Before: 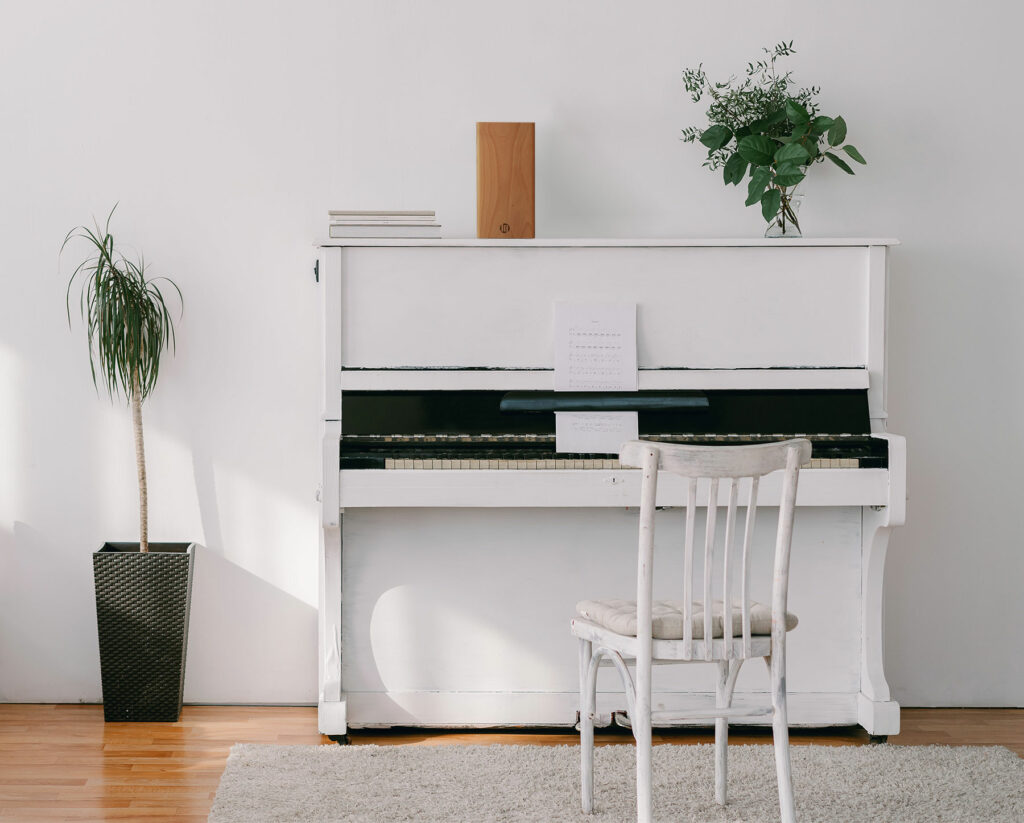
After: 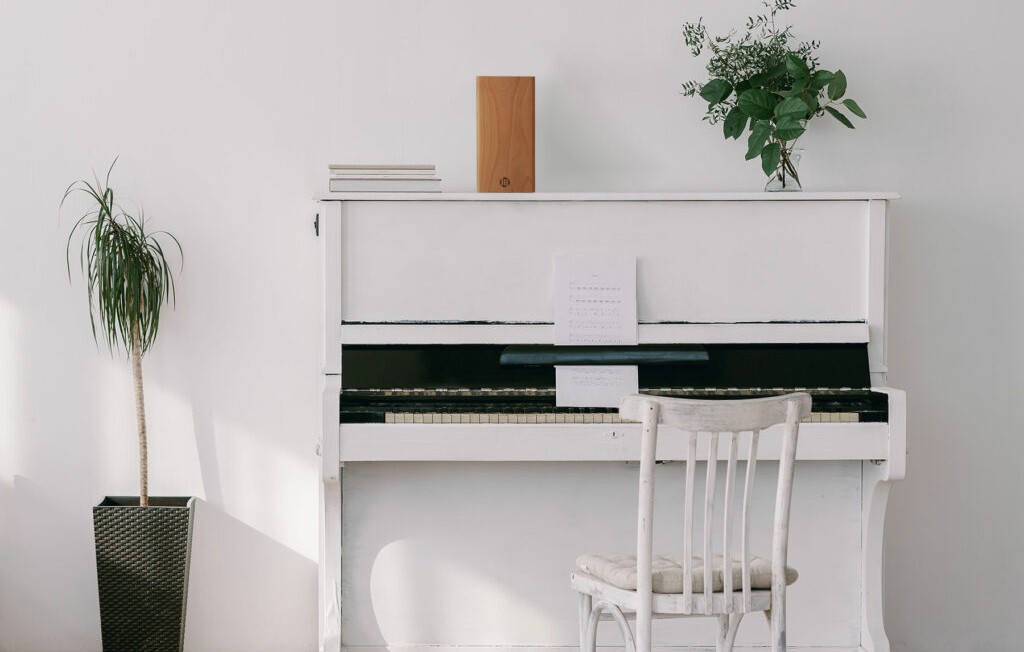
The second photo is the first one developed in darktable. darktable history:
crop and rotate: top 5.66%, bottom 15.007%
